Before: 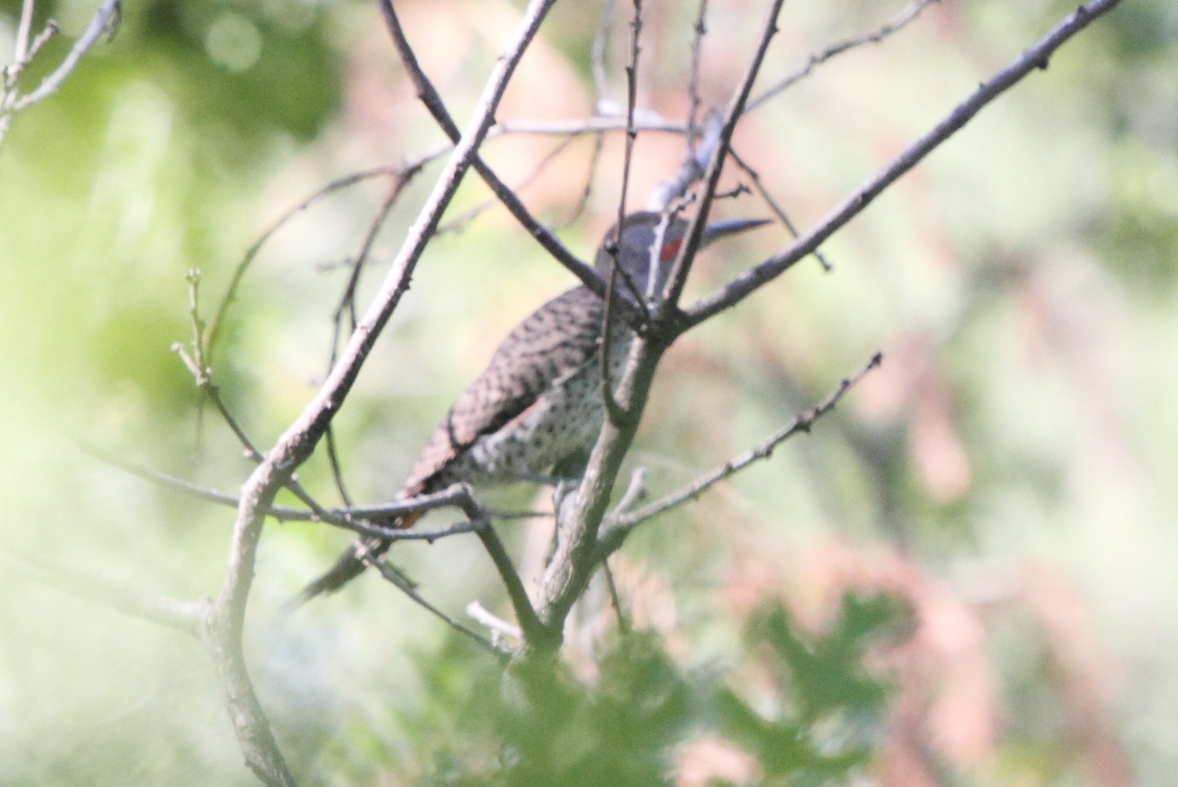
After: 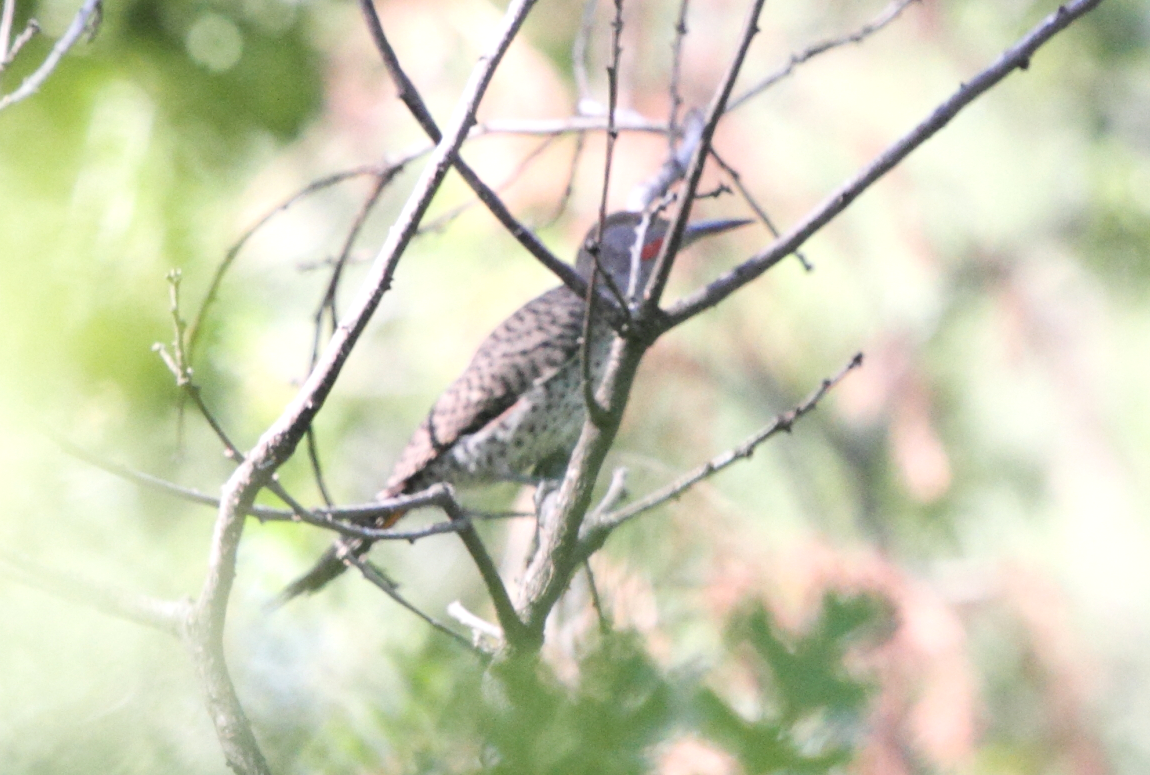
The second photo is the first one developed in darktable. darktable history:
crop and rotate: left 1.614%, right 0.735%, bottom 1.431%
exposure: exposure 0.203 EV, compensate exposure bias true, compensate highlight preservation false
